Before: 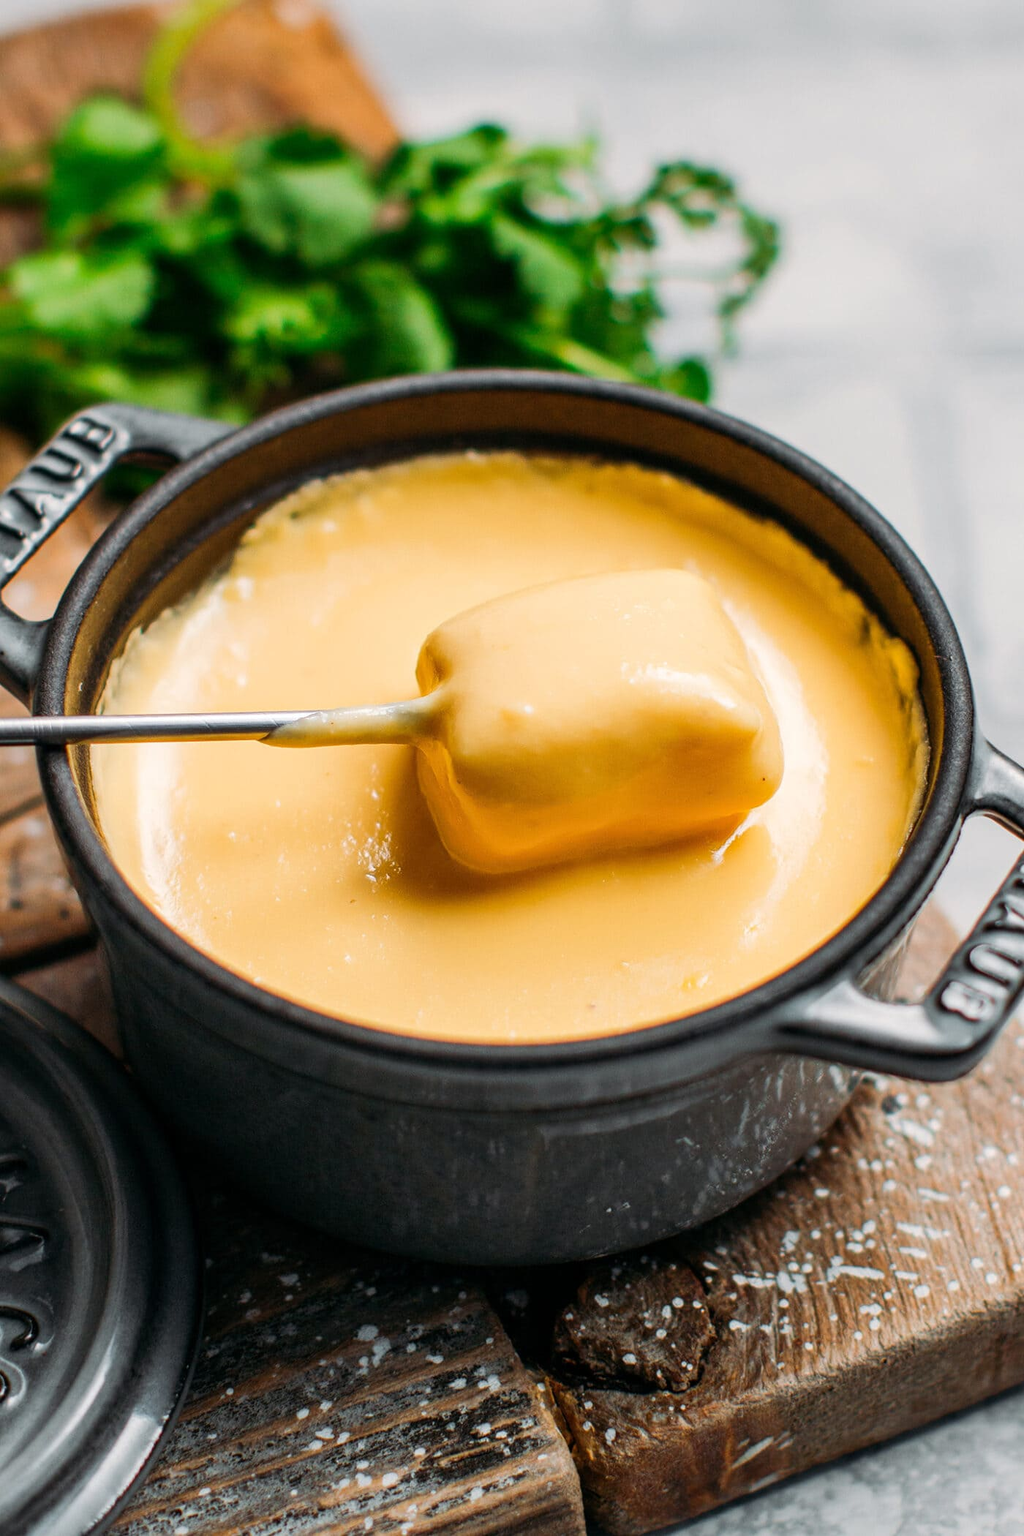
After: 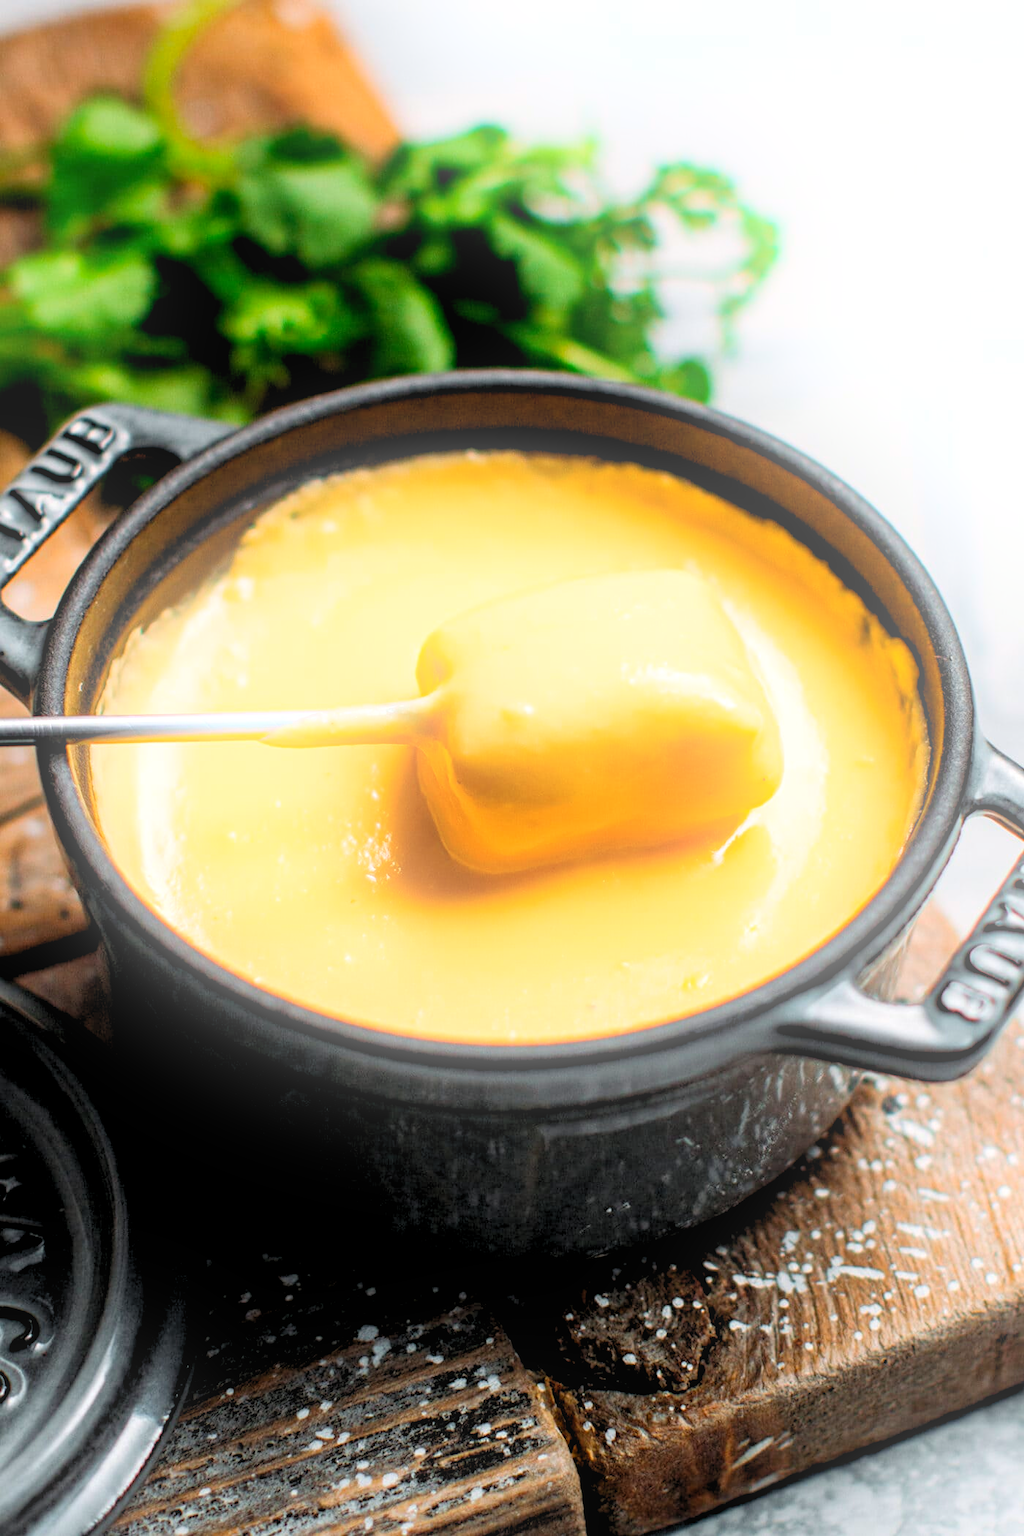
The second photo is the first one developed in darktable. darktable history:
bloom: on, module defaults
haze removal: compatibility mode true, adaptive false
rgb levels: levels [[0.01, 0.419, 0.839], [0, 0.5, 1], [0, 0.5, 1]]
